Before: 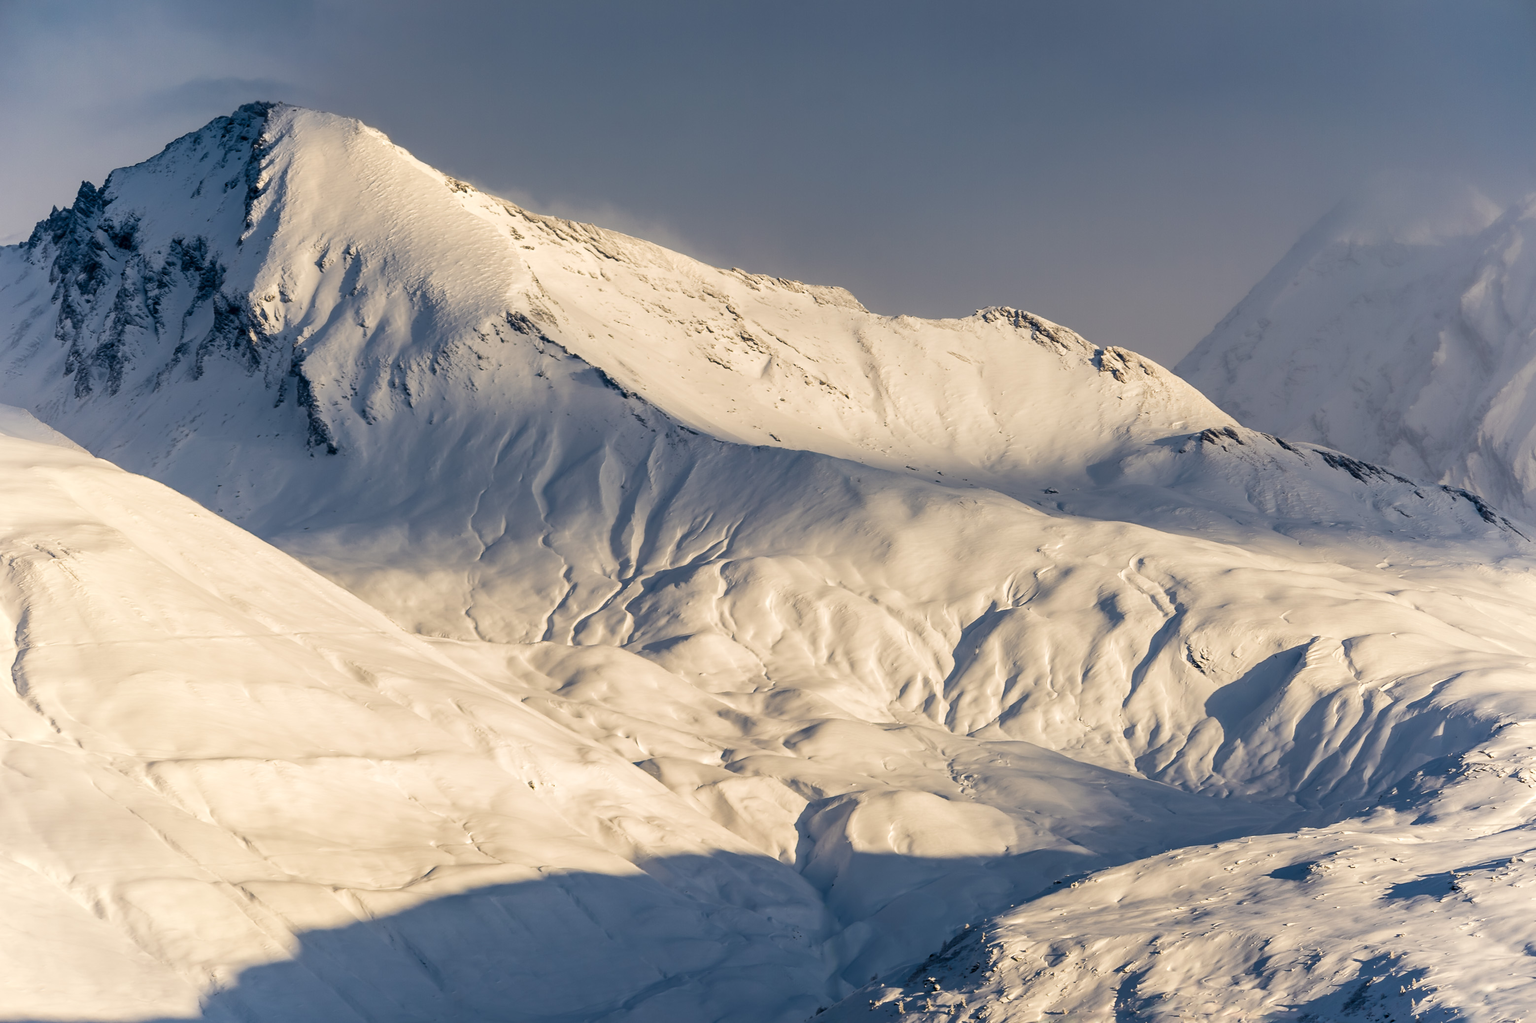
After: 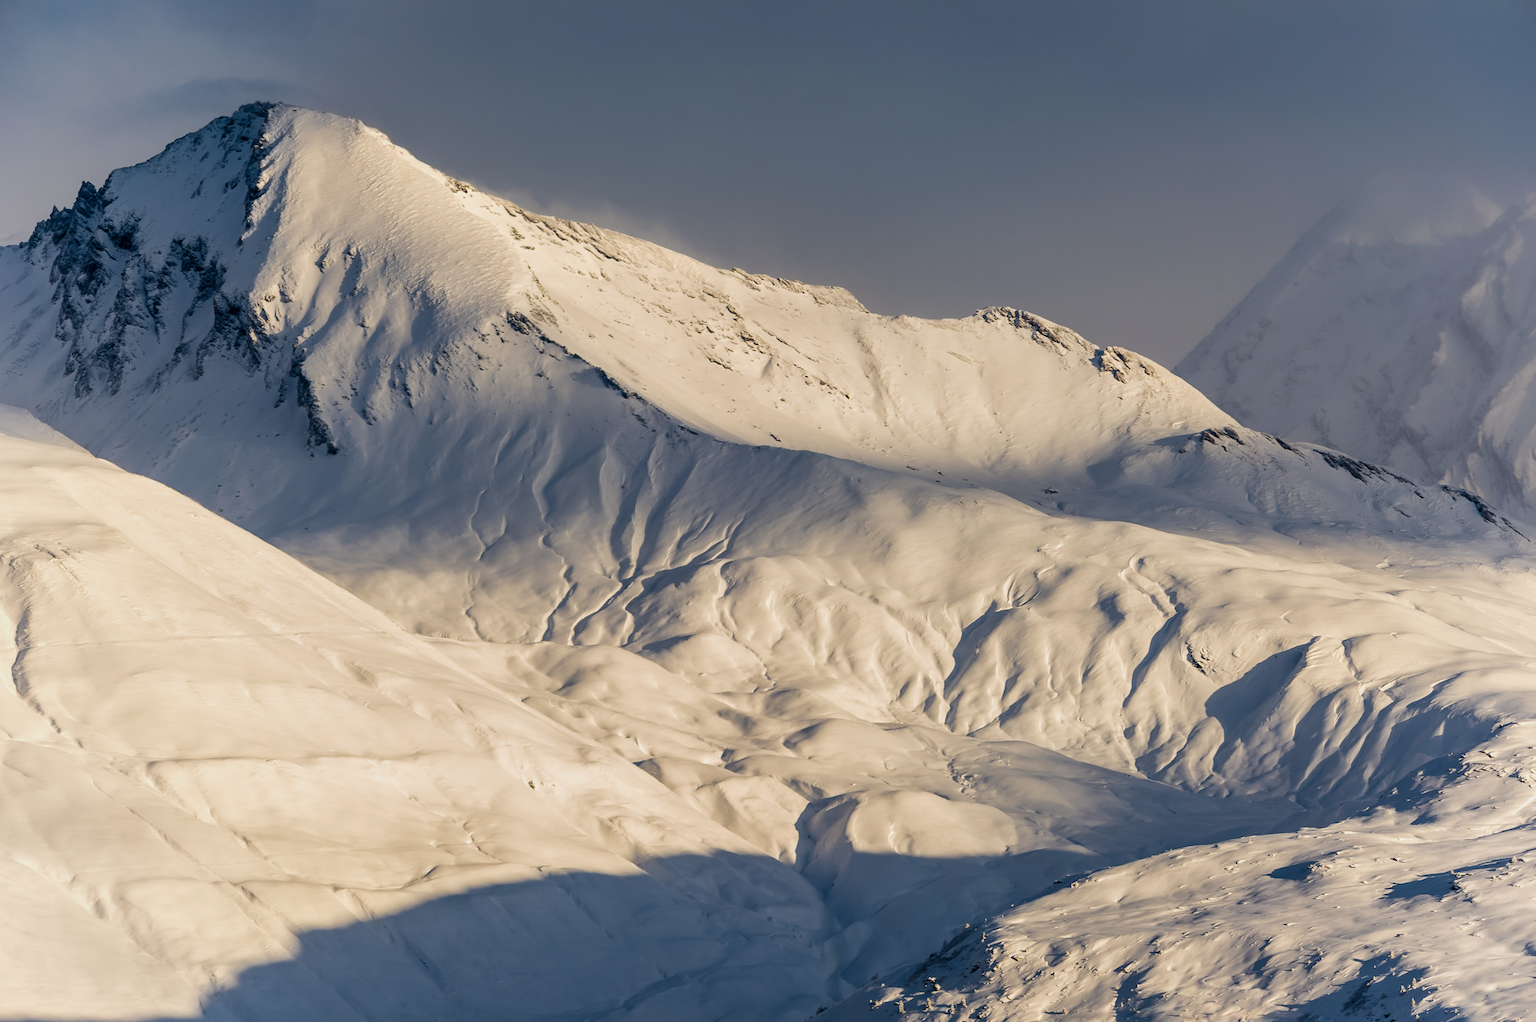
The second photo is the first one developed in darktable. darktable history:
tone equalizer: on, module defaults
exposure: exposure -0.242 EV, compensate highlight preservation false
